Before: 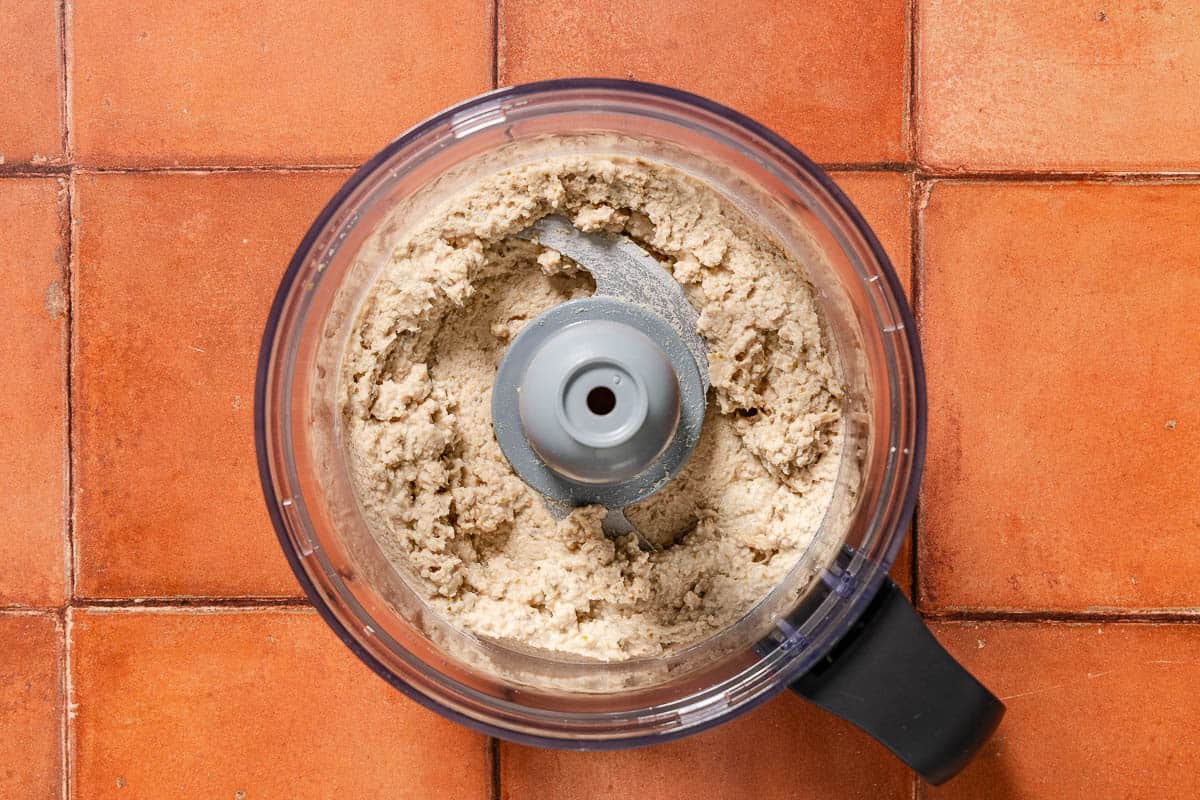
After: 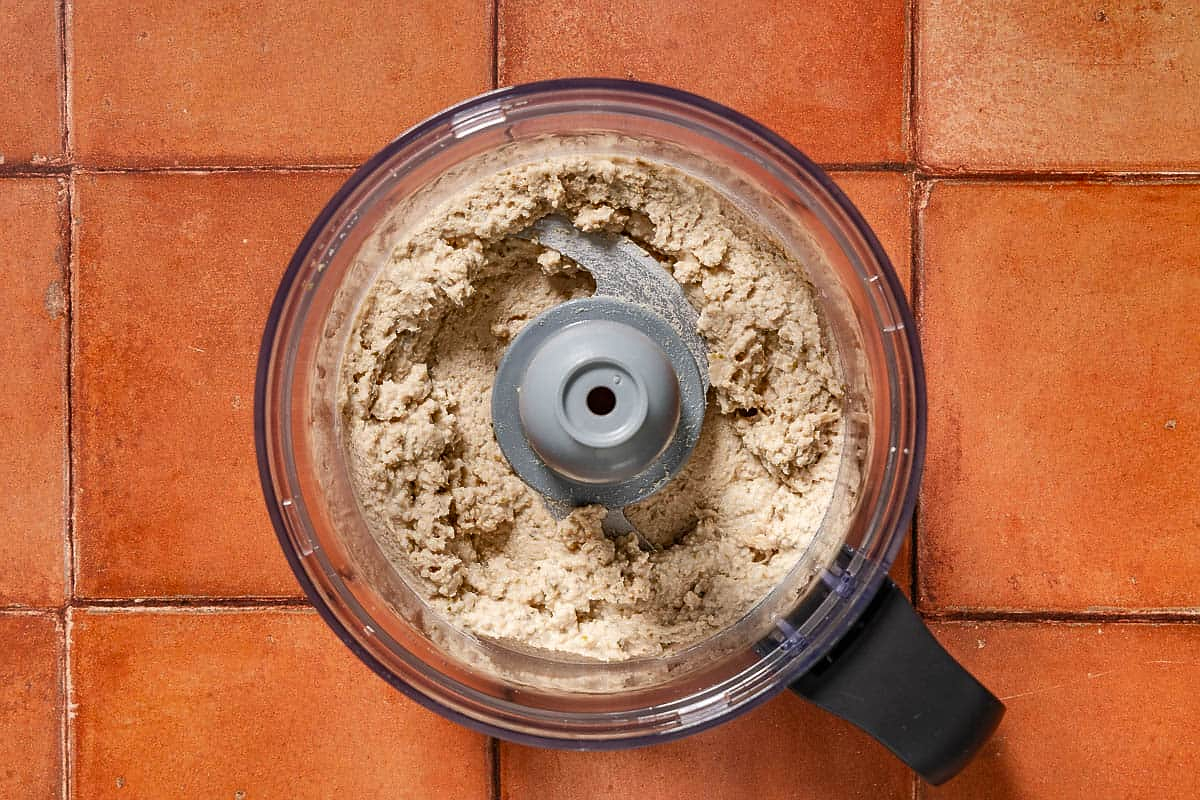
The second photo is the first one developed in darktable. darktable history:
shadows and highlights: shadows 18.16, highlights -84.32, soften with gaussian
sharpen: radius 0.985, threshold 0.913
